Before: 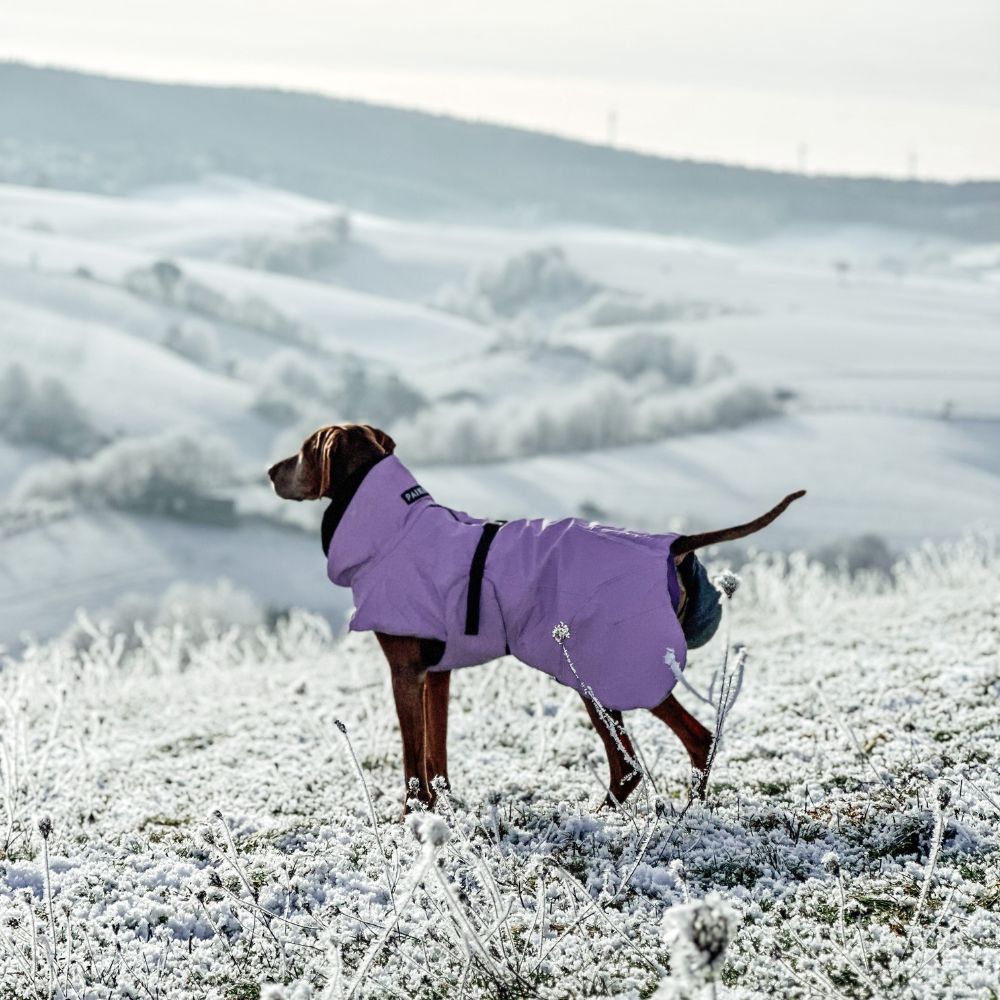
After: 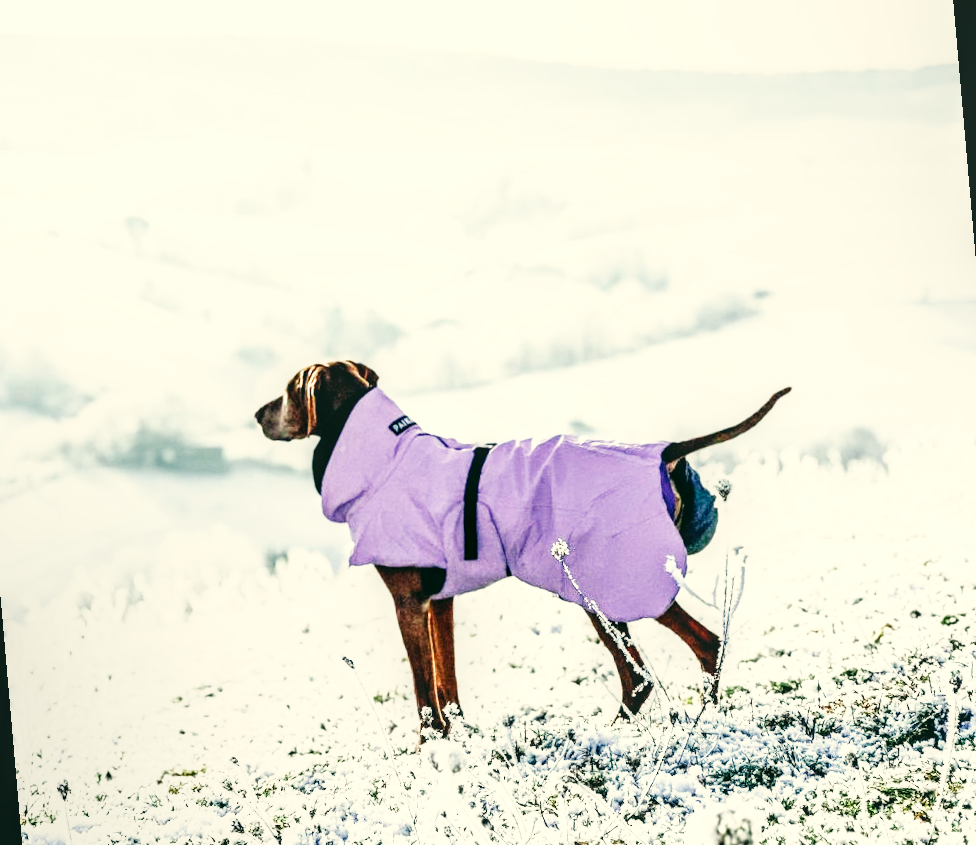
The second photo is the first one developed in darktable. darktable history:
rotate and perspective: rotation -5°, crop left 0.05, crop right 0.952, crop top 0.11, crop bottom 0.89
color correction: highlights a* -0.482, highlights b* 9.48, shadows a* -9.48, shadows b* 0.803
base curve: curves: ch0 [(0, 0) (0.007, 0.004) (0.027, 0.03) (0.046, 0.07) (0.207, 0.54) (0.442, 0.872) (0.673, 0.972) (1, 1)], preserve colors none
local contrast: on, module defaults
exposure: black level correction 0, exposure 0.5 EV, compensate highlight preservation false
